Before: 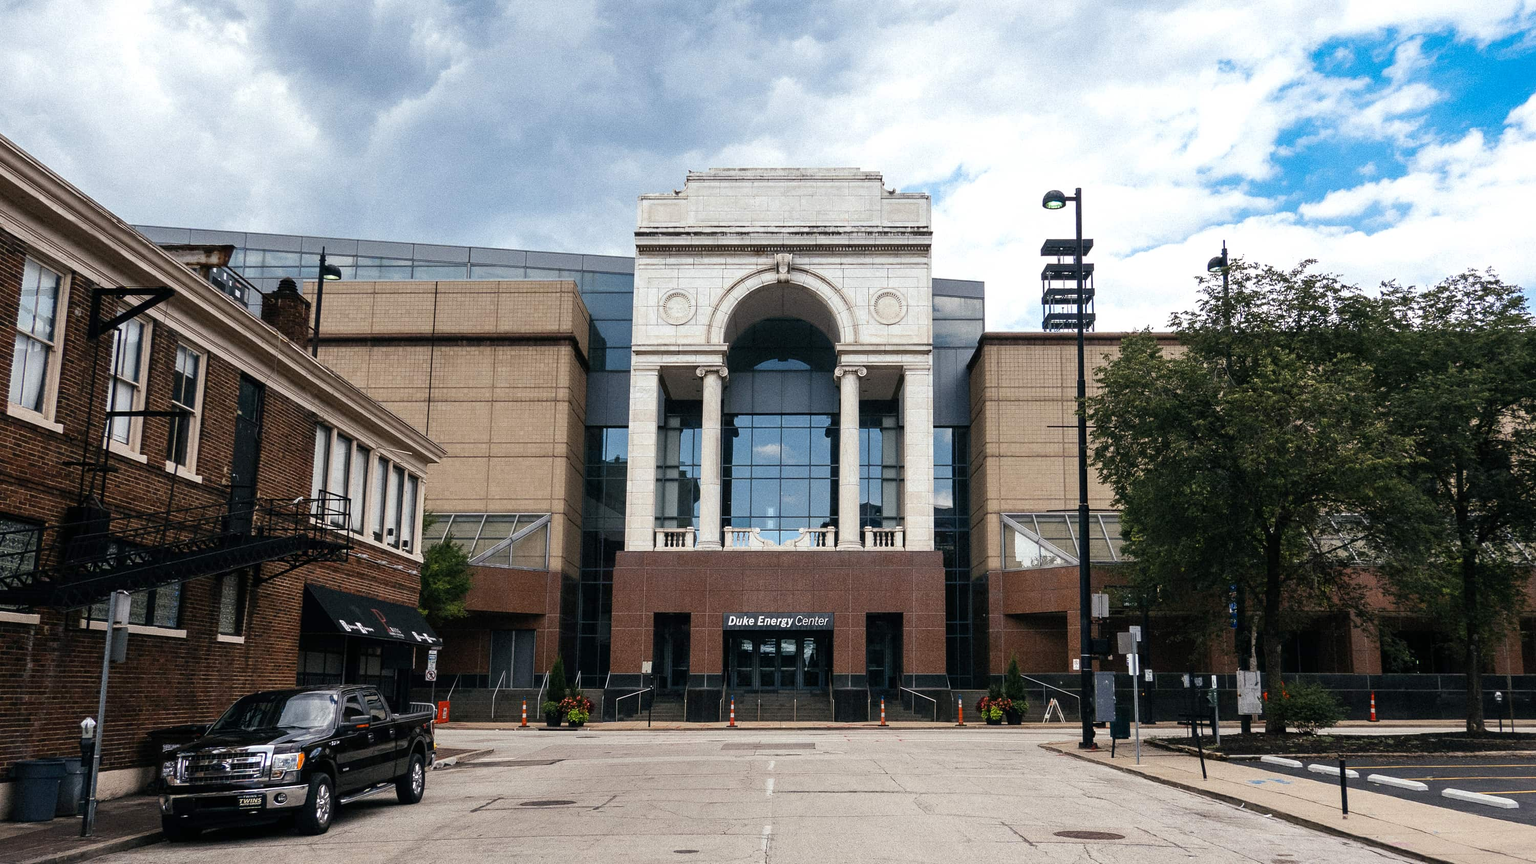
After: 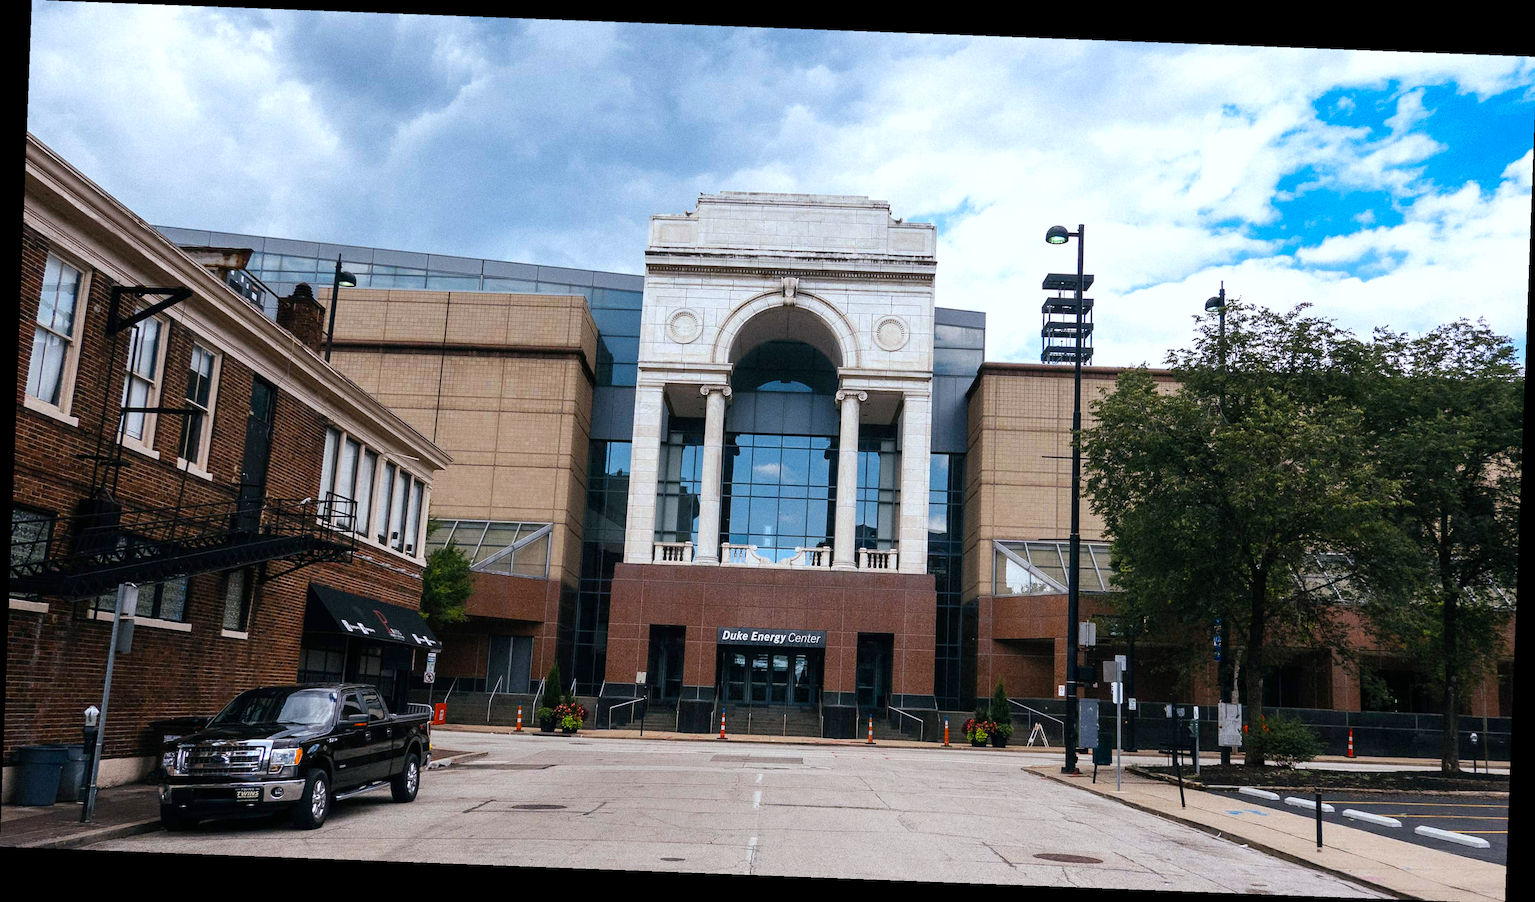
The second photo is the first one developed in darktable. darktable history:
rotate and perspective: rotation 2.17°, automatic cropping off
color correction: highlights a* -0.772, highlights b* -8.92
color balance rgb: perceptual saturation grading › global saturation 20%, global vibrance 20%
